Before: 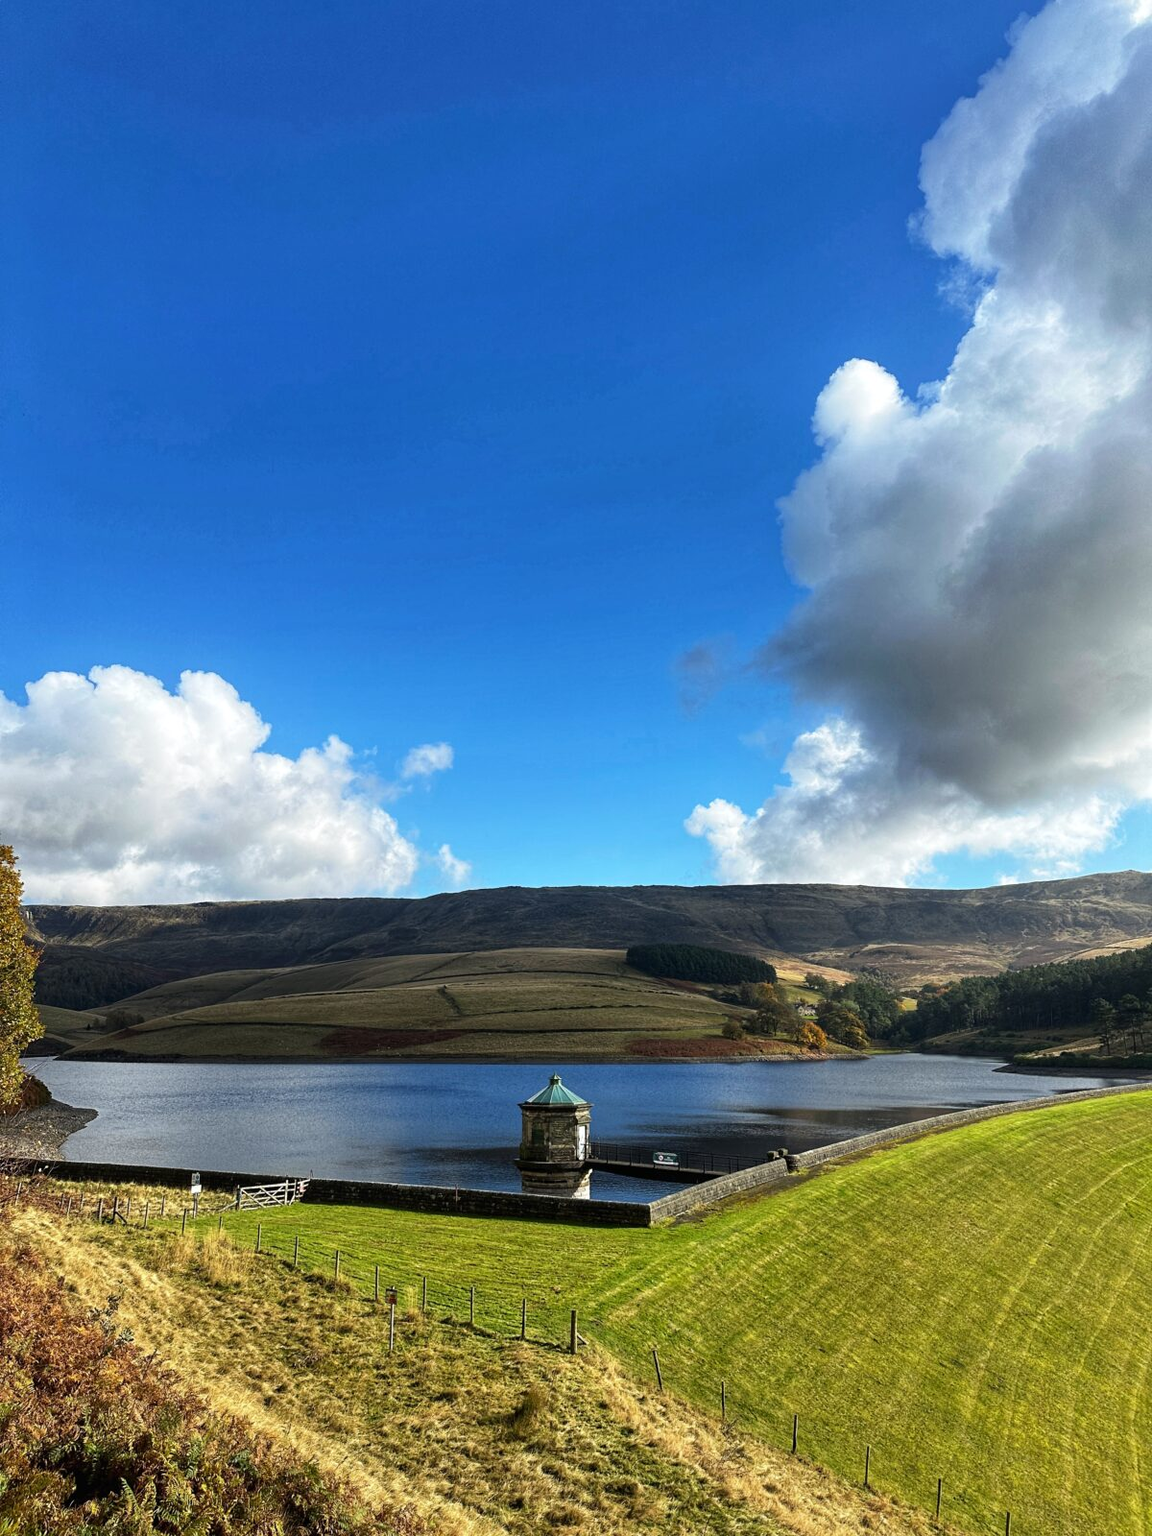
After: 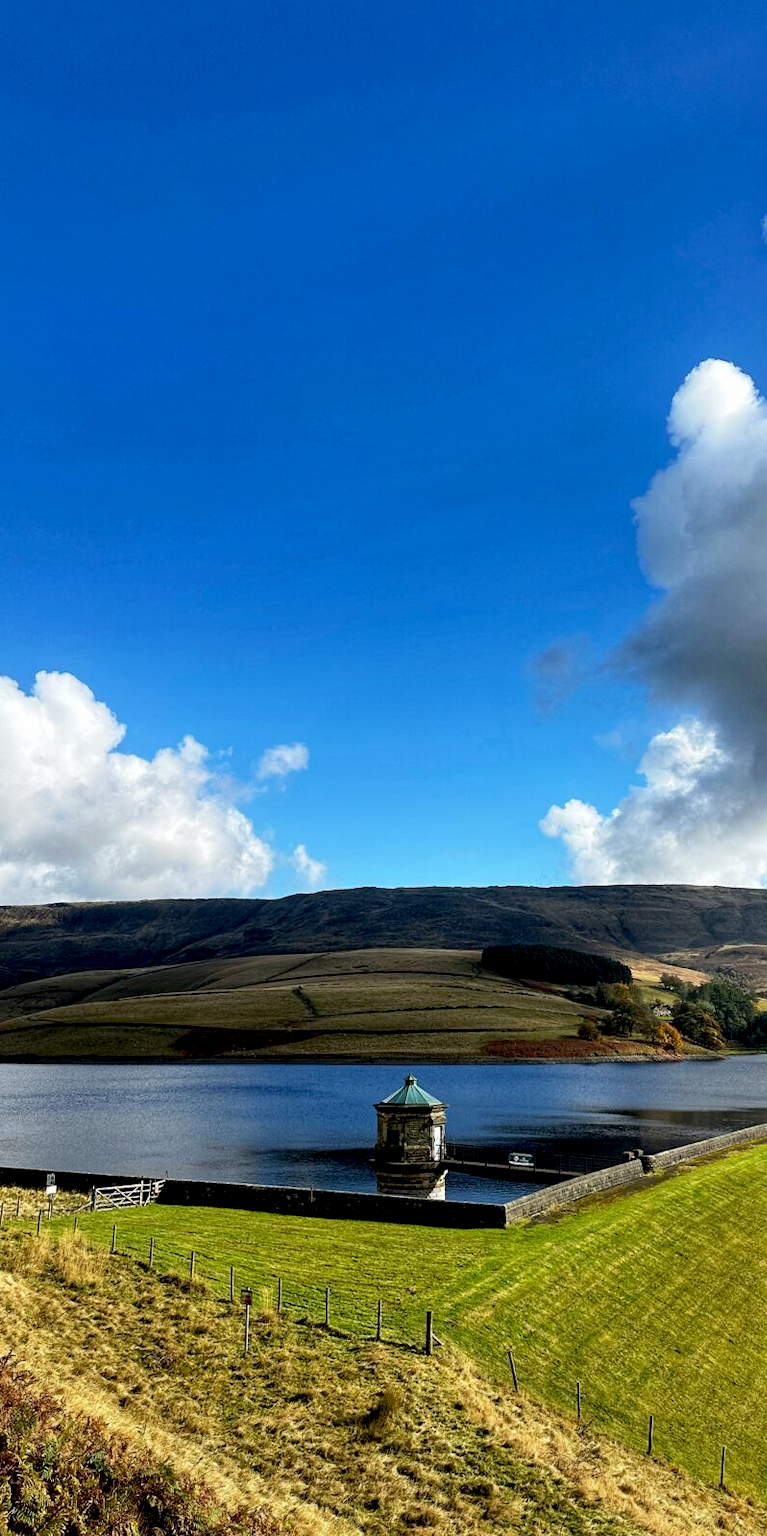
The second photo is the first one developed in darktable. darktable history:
crop and rotate: left 12.648%, right 20.685%
exposure: black level correction 0.016, exposure -0.009 EV, compensate highlight preservation false
